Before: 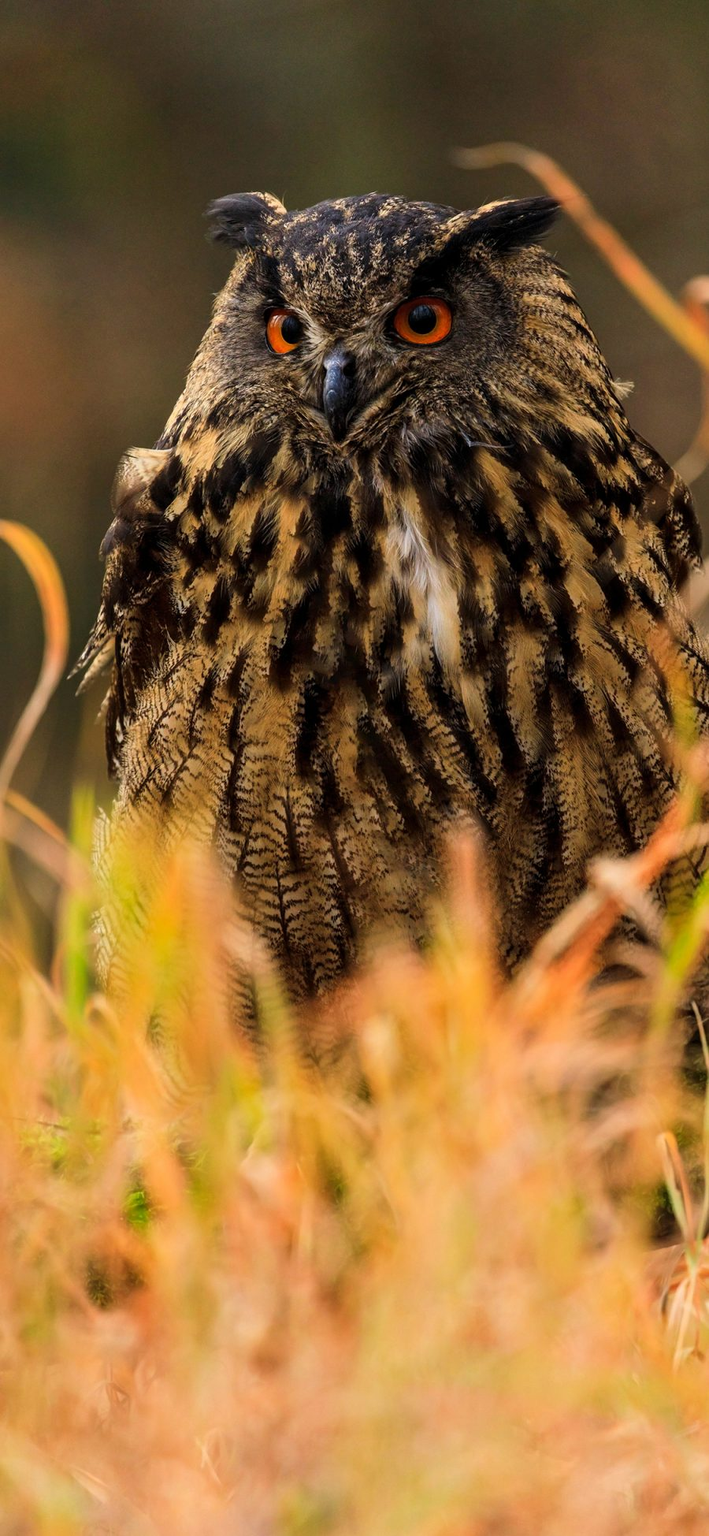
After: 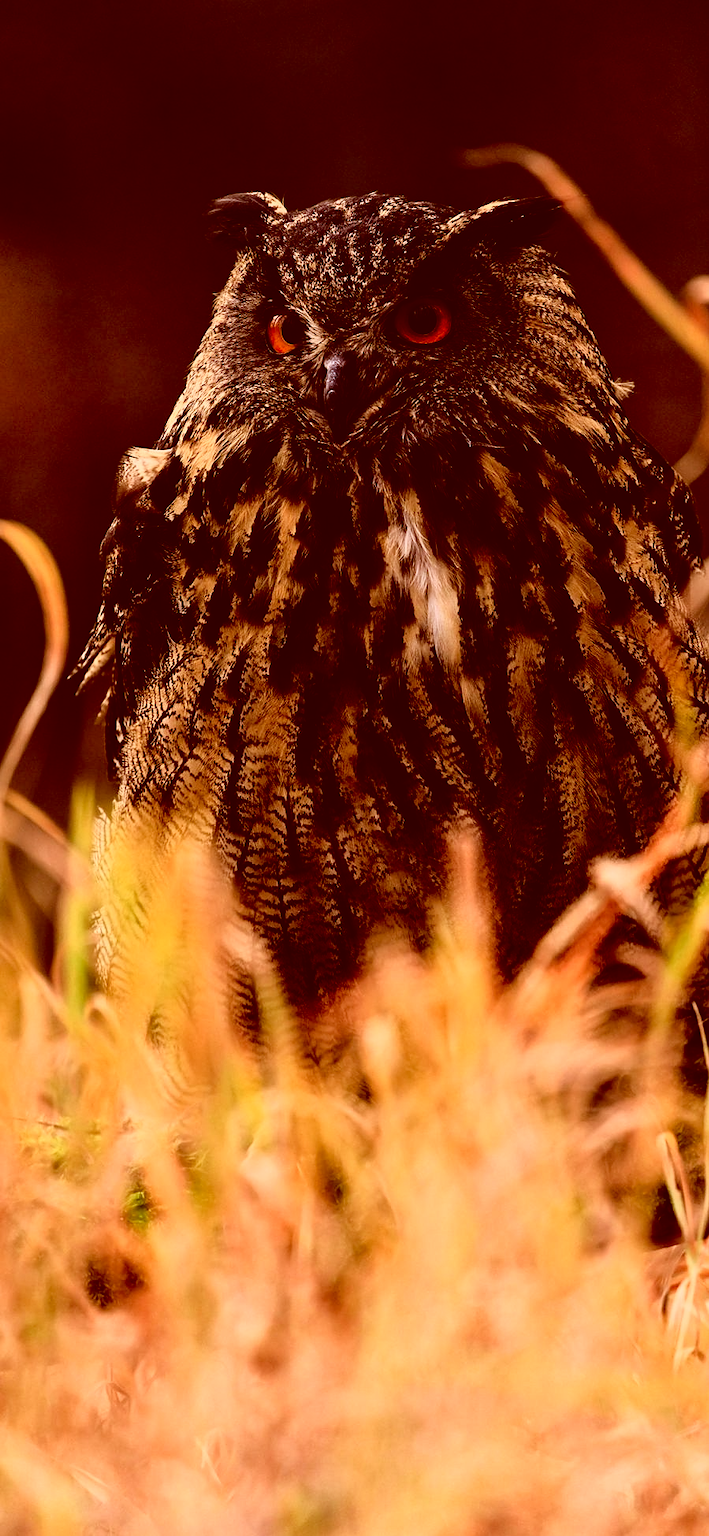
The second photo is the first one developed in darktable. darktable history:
base curve: curves: ch0 [(0, 0) (0.073, 0.04) (0.157, 0.139) (0.492, 0.492) (0.758, 0.758) (1, 1)]
sharpen: radius 1.035
tone equalizer: on, module defaults
color correction: highlights a* 9.27, highlights b* 8.83, shadows a* 39.96, shadows b* 39.25, saturation 0.823
tone curve: curves: ch0 [(0, 0) (0.042, 0.01) (0.223, 0.123) (0.59, 0.574) (0.802, 0.868) (1, 1)], color space Lab, independent channels, preserve colors none
